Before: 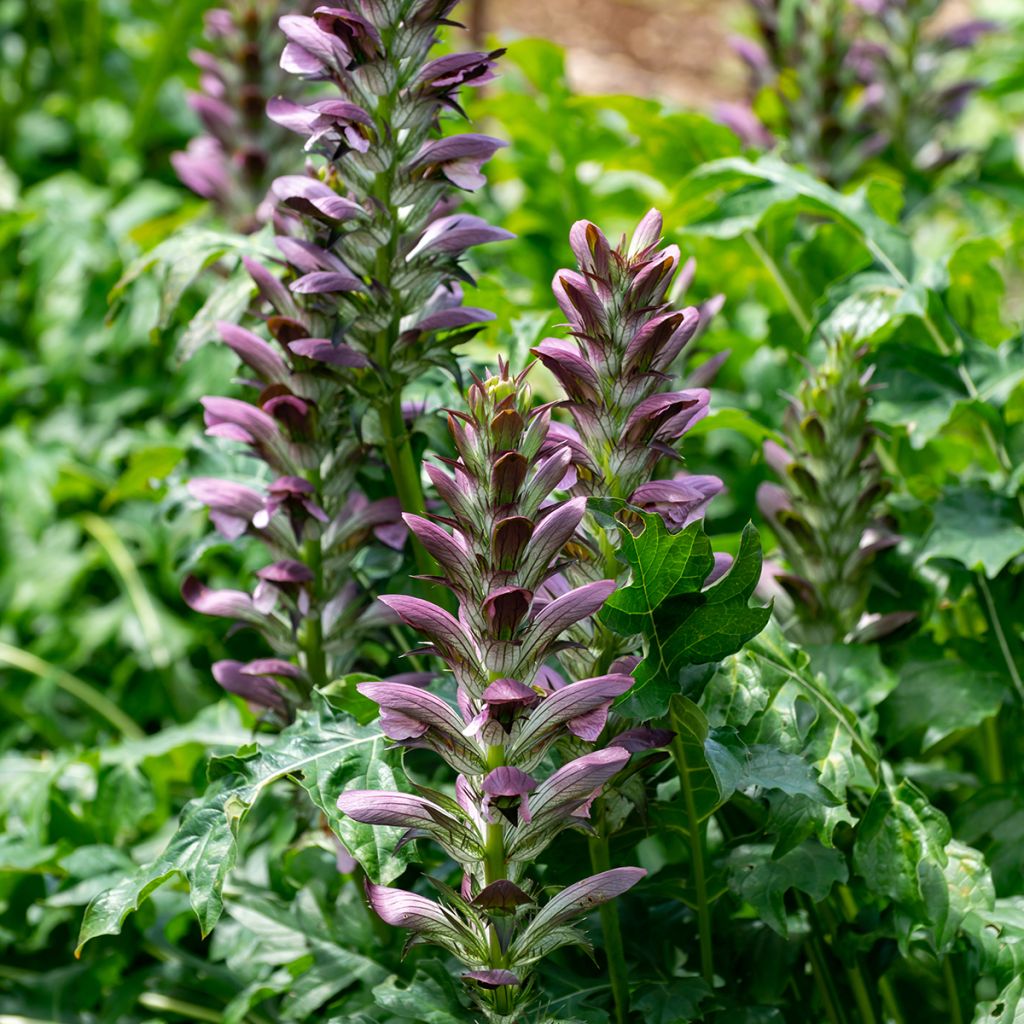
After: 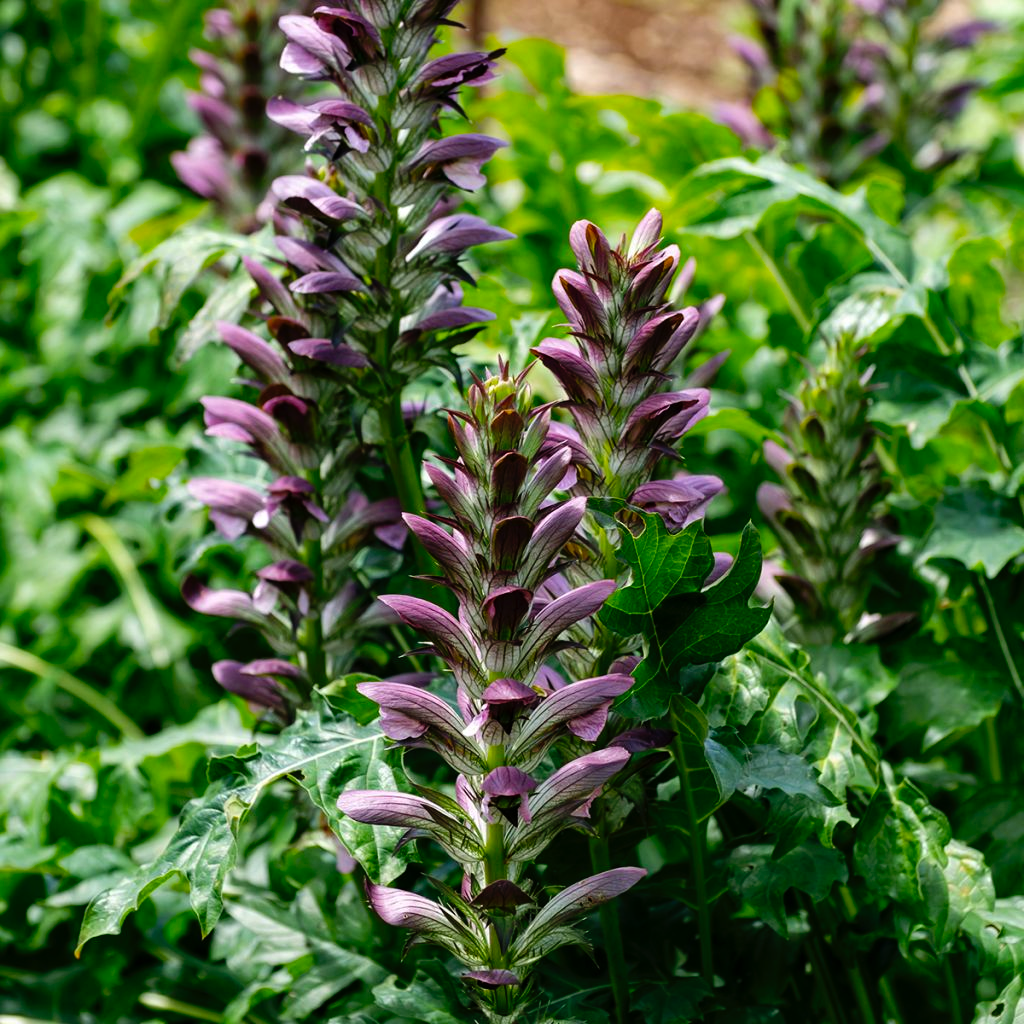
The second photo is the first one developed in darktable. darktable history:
tone curve: curves: ch0 [(0, 0) (0.003, 0.001) (0.011, 0.004) (0.025, 0.011) (0.044, 0.021) (0.069, 0.028) (0.1, 0.036) (0.136, 0.051) (0.177, 0.085) (0.224, 0.127) (0.277, 0.193) (0.335, 0.266) (0.399, 0.338) (0.468, 0.419) (0.543, 0.504) (0.623, 0.593) (0.709, 0.689) (0.801, 0.784) (0.898, 0.888) (1, 1)], preserve colors none
